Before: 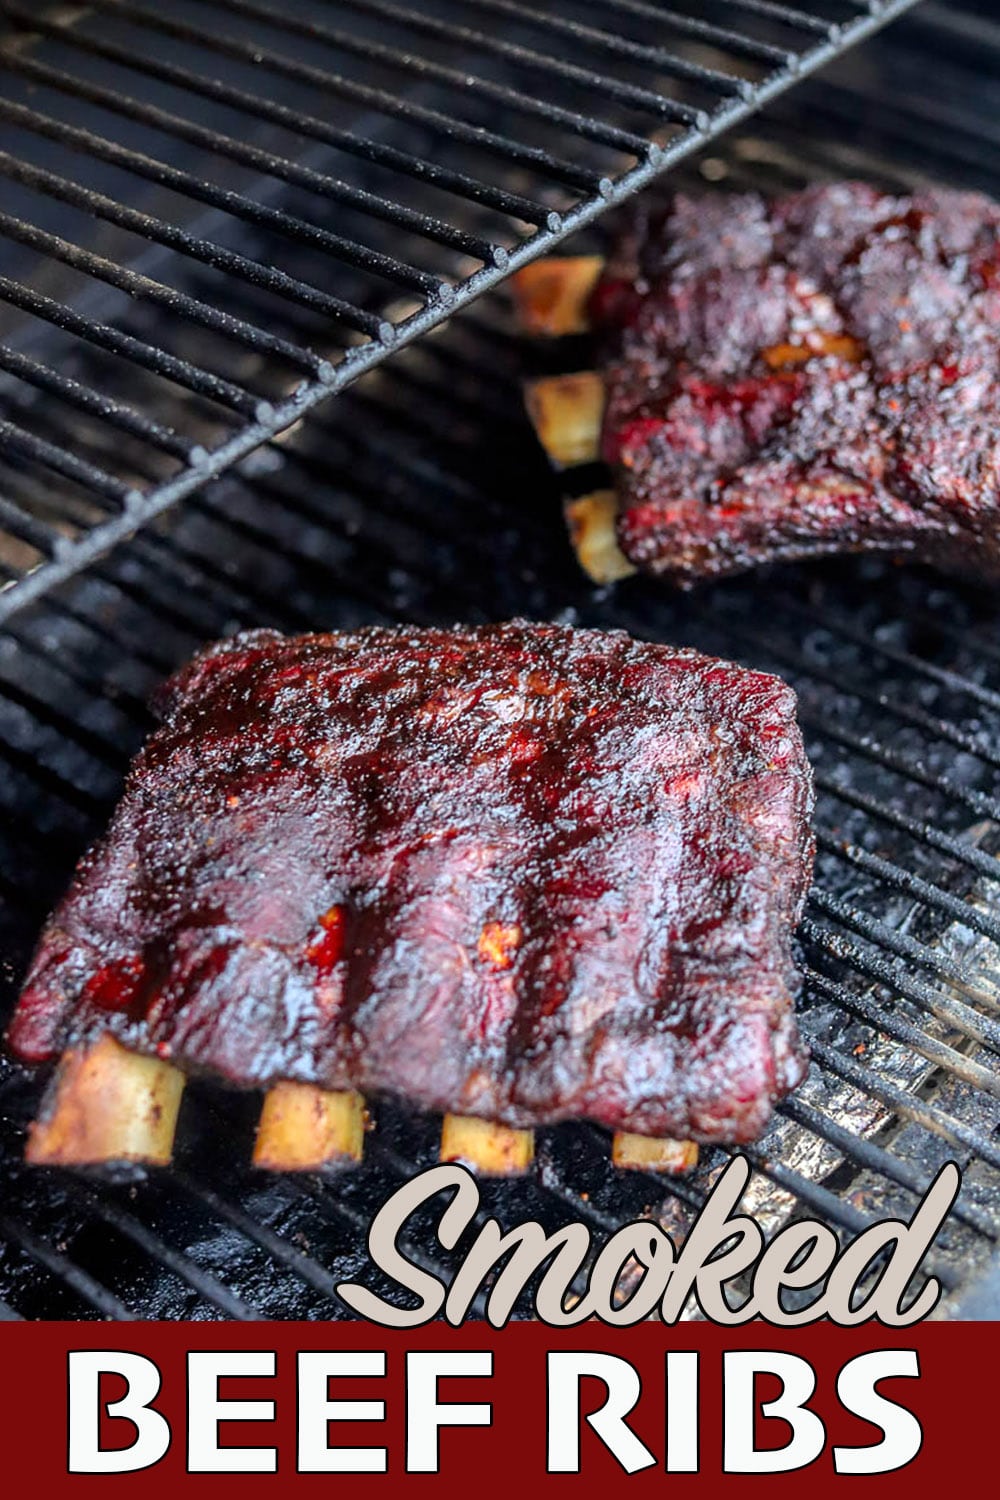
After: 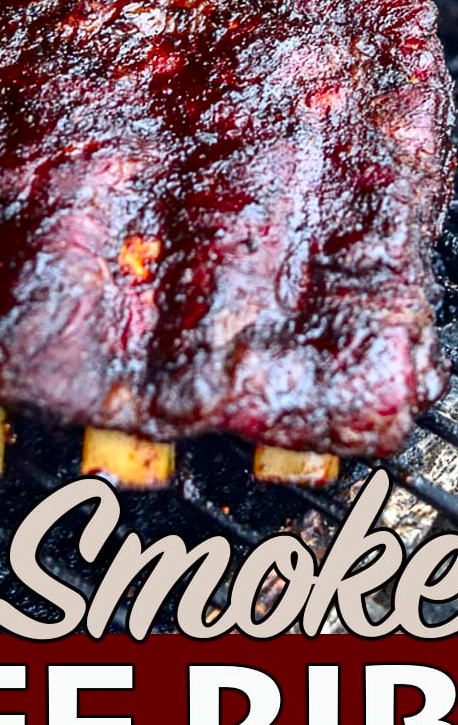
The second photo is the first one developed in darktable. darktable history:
contrast brightness saturation: contrast 0.19, brightness -0.11, saturation 0.21
color balance: contrast -0.5%
crop: left 35.976%, top 45.819%, right 18.162%, bottom 5.807%
